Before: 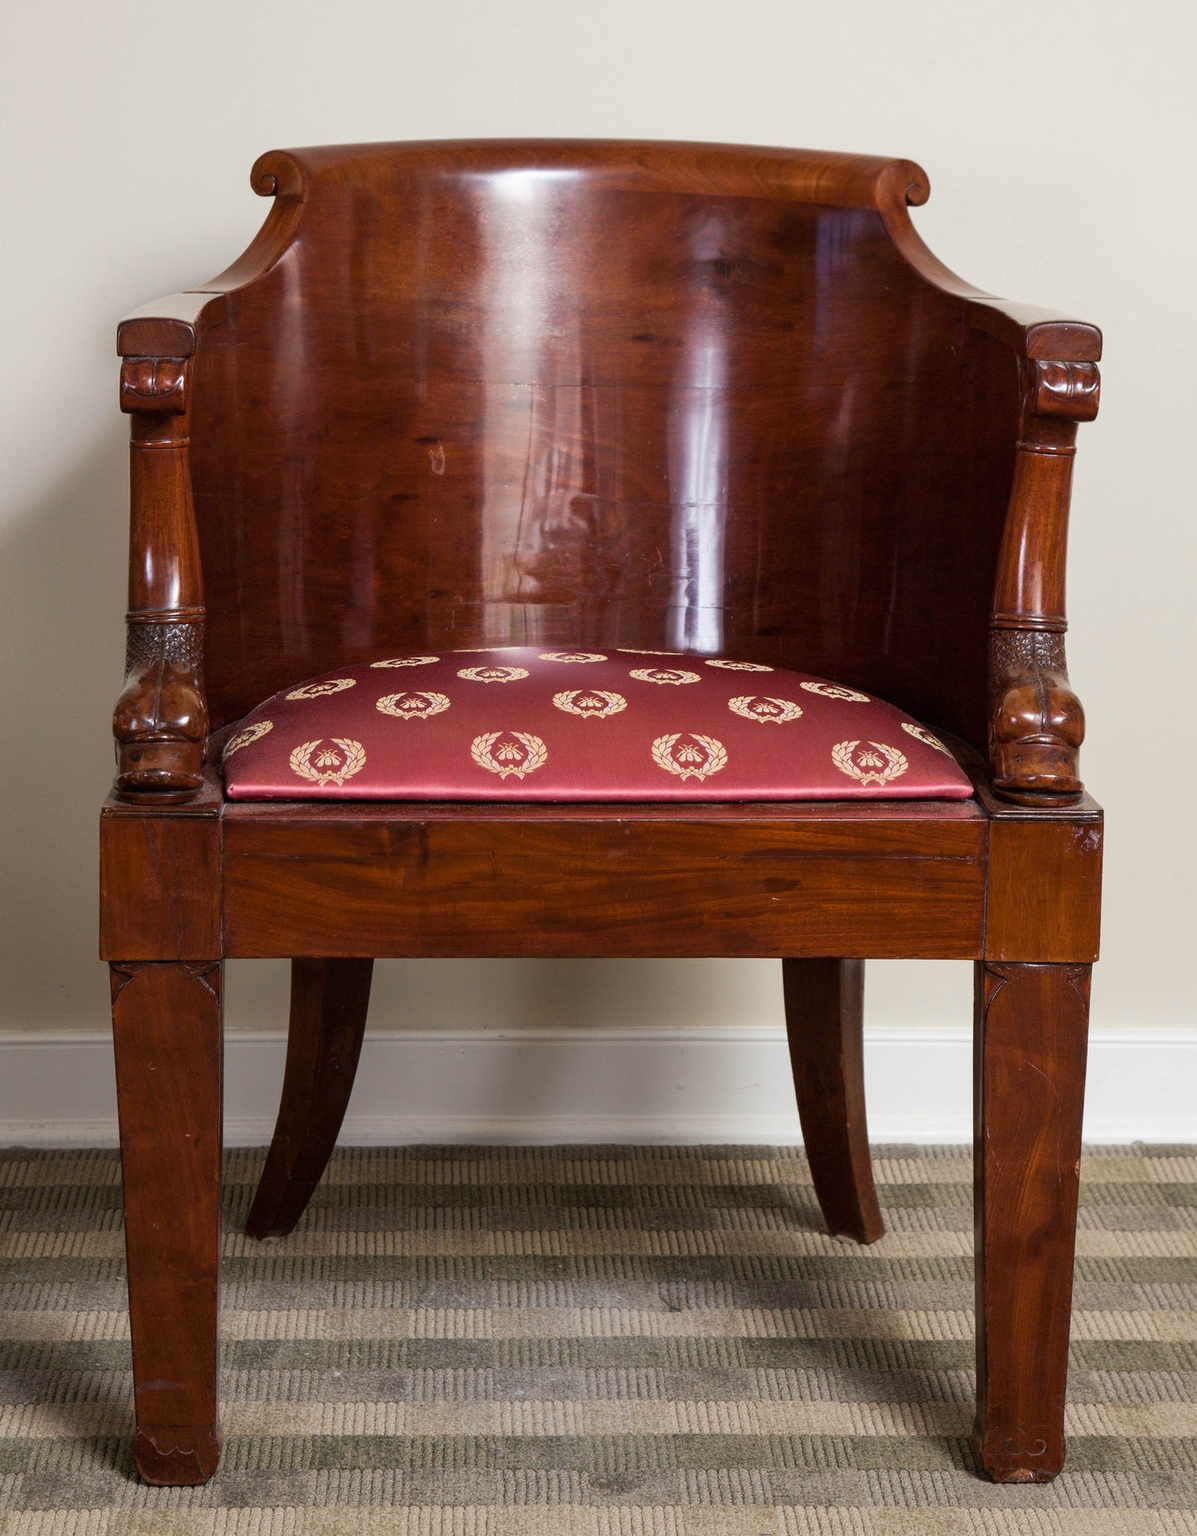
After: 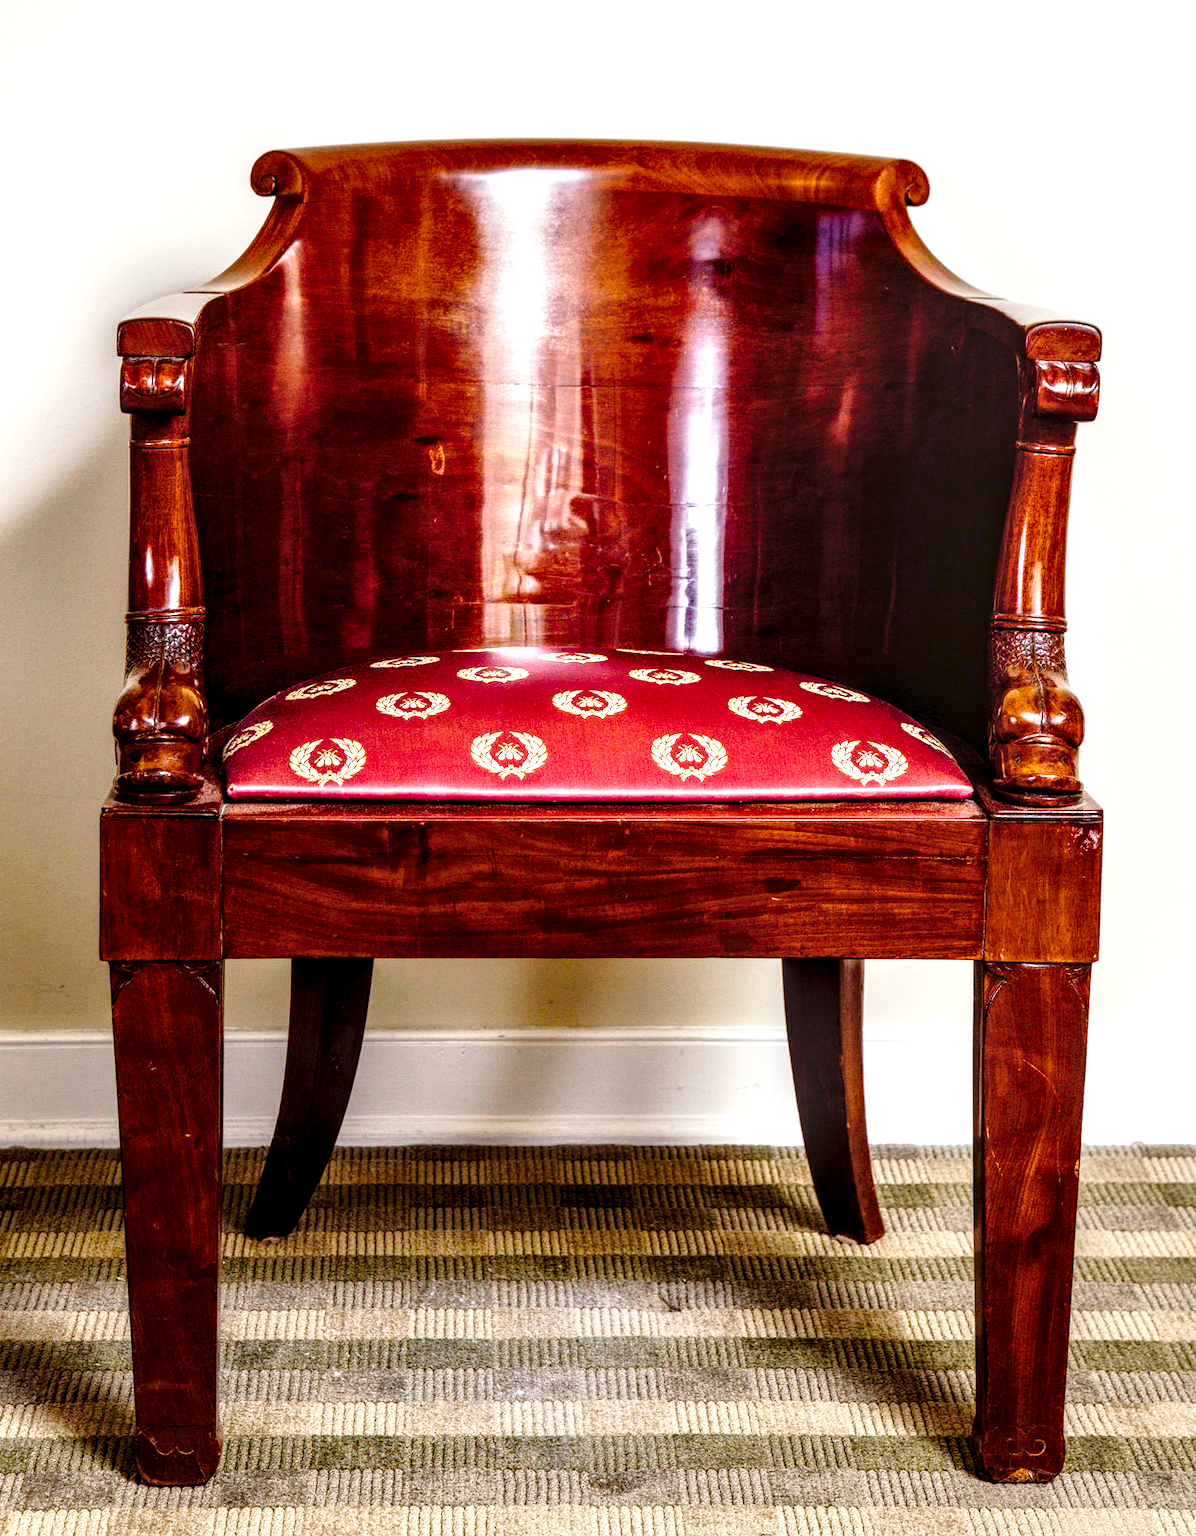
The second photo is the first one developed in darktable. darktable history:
color balance rgb: linear chroma grading › shadows -2.2%, linear chroma grading › highlights -15%, linear chroma grading › global chroma -10%, linear chroma grading › mid-tones -10%, perceptual saturation grading › global saturation 45%, perceptual saturation grading › highlights -50%, perceptual saturation grading › shadows 30%, perceptual brilliance grading › global brilliance 18%, global vibrance 45%
local contrast: highlights 19%, detail 186%
tone curve: curves: ch0 [(0, 0) (0.003, 0.072) (0.011, 0.073) (0.025, 0.072) (0.044, 0.076) (0.069, 0.089) (0.1, 0.103) (0.136, 0.123) (0.177, 0.158) (0.224, 0.21) (0.277, 0.275) (0.335, 0.372) (0.399, 0.463) (0.468, 0.556) (0.543, 0.633) (0.623, 0.712) (0.709, 0.795) (0.801, 0.869) (0.898, 0.942) (1, 1)], preserve colors none
